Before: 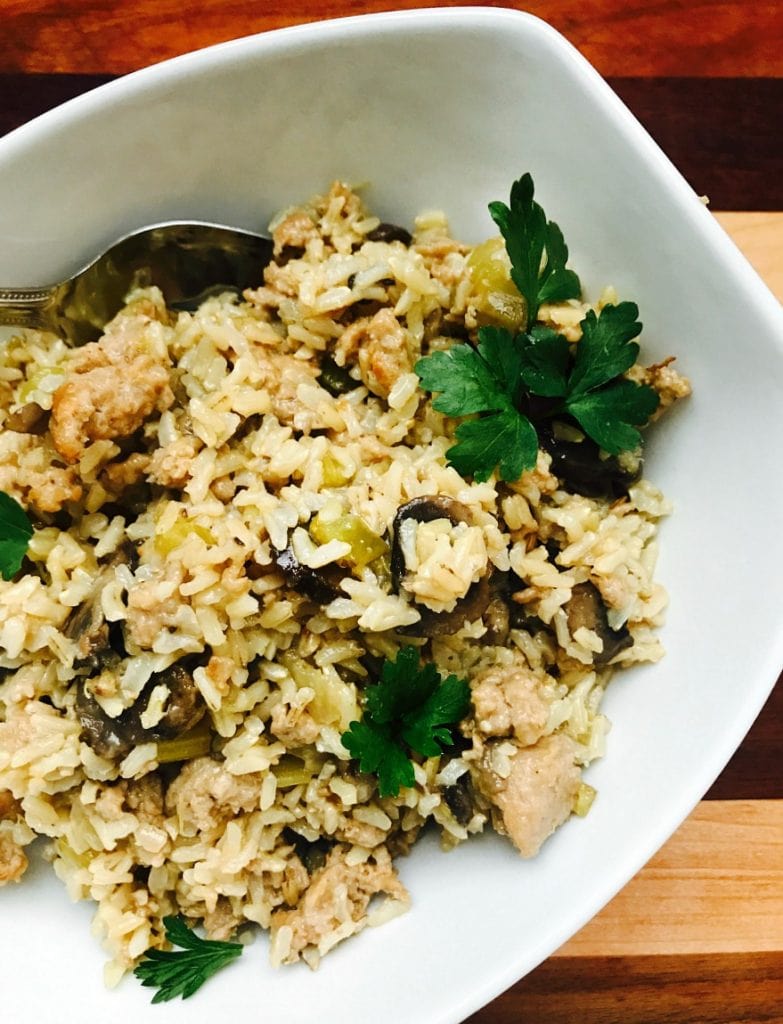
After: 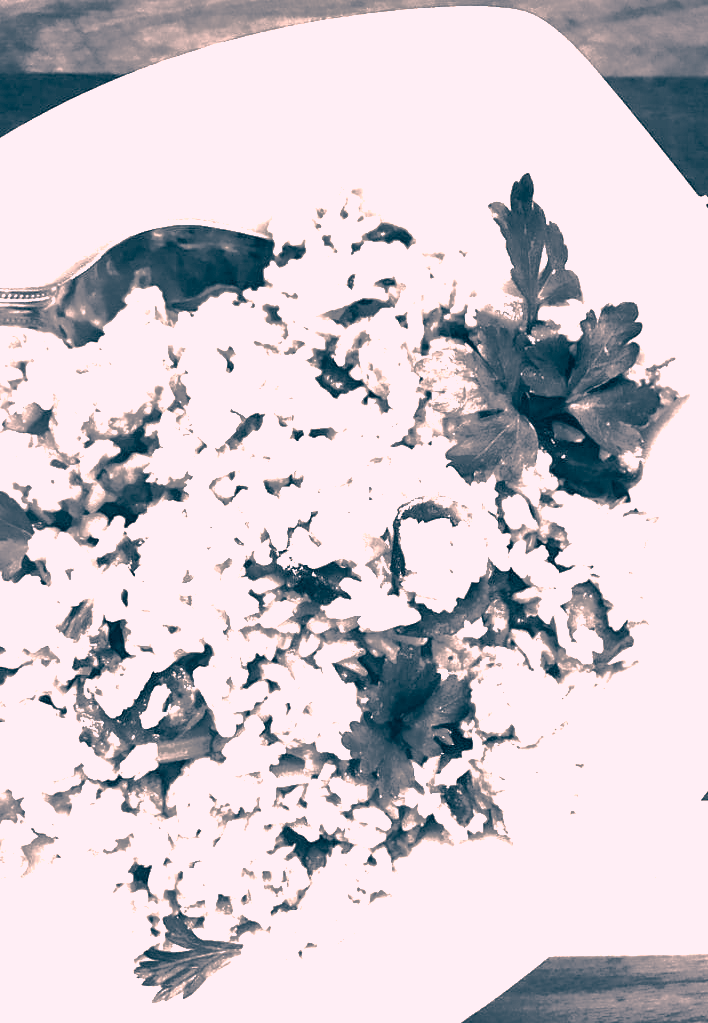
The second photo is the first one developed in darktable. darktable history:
shadows and highlights: on, module defaults
tone equalizer: -8 EV -0.455 EV, -7 EV -0.391 EV, -6 EV -0.334 EV, -5 EV -0.201 EV, -3 EV 0.195 EV, -2 EV 0.335 EV, -1 EV 0.382 EV, +0 EV 0.434 EV, edges refinement/feathering 500, mask exposure compensation -1.57 EV, preserve details no
crop: right 9.474%, bottom 0.016%
exposure: black level correction 0, exposure 2.126 EV, compensate highlight preservation false
color balance rgb: highlights gain › luminance 6.422%, highlights gain › chroma 2.618%, highlights gain › hue 92°, linear chroma grading › global chroma 14.927%, perceptual saturation grading › global saturation 34.549%, perceptual saturation grading › highlights -25.364%, perceptual saturation grading › shadows 49.805%
color correction: highlights a* 16.89, highlights b* 0.234, shadows a* -14.84, shadows b* -14.02, saturation 1.53
color calibration: output gray [0.23, 0.37, 0.4, 0], illuminant as shot in camera, adaptation linear Bradford (ICC v4), x 0.404, y 0.406, temperature 3539.77 K
